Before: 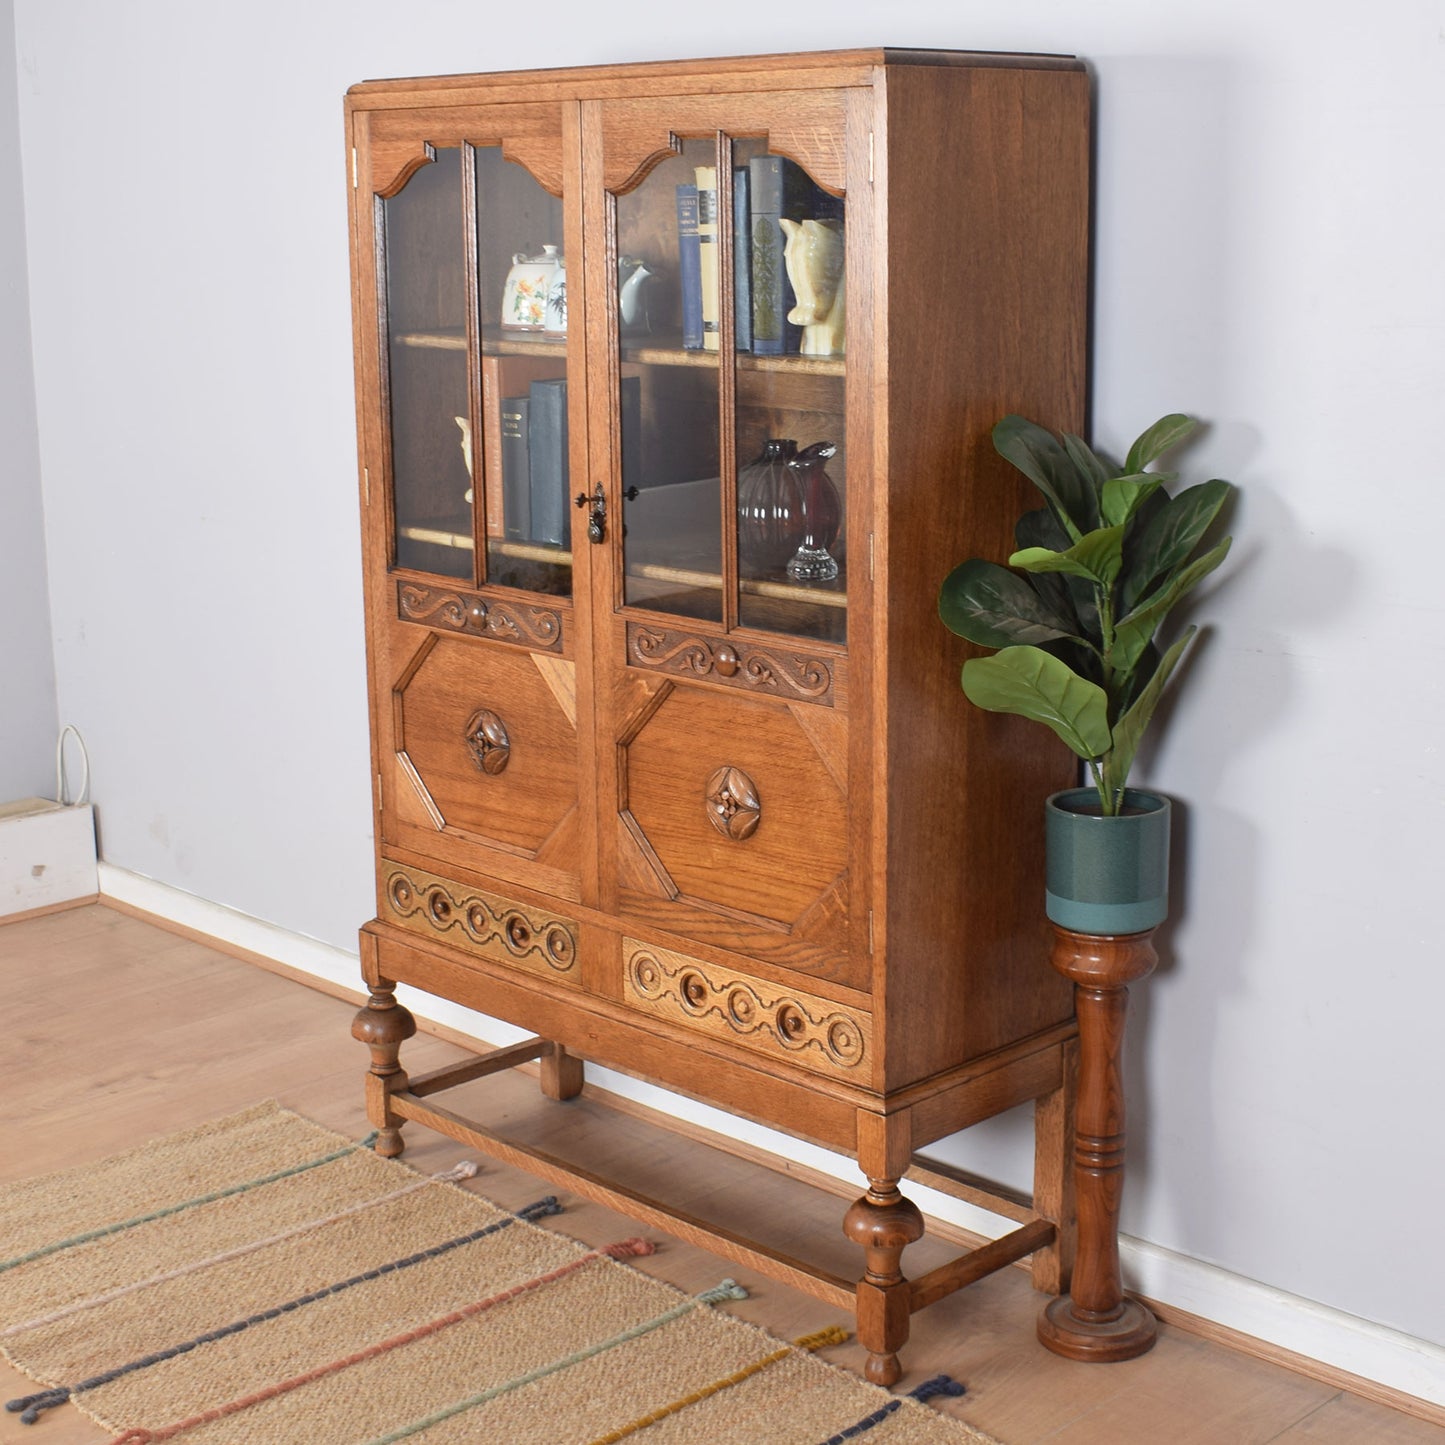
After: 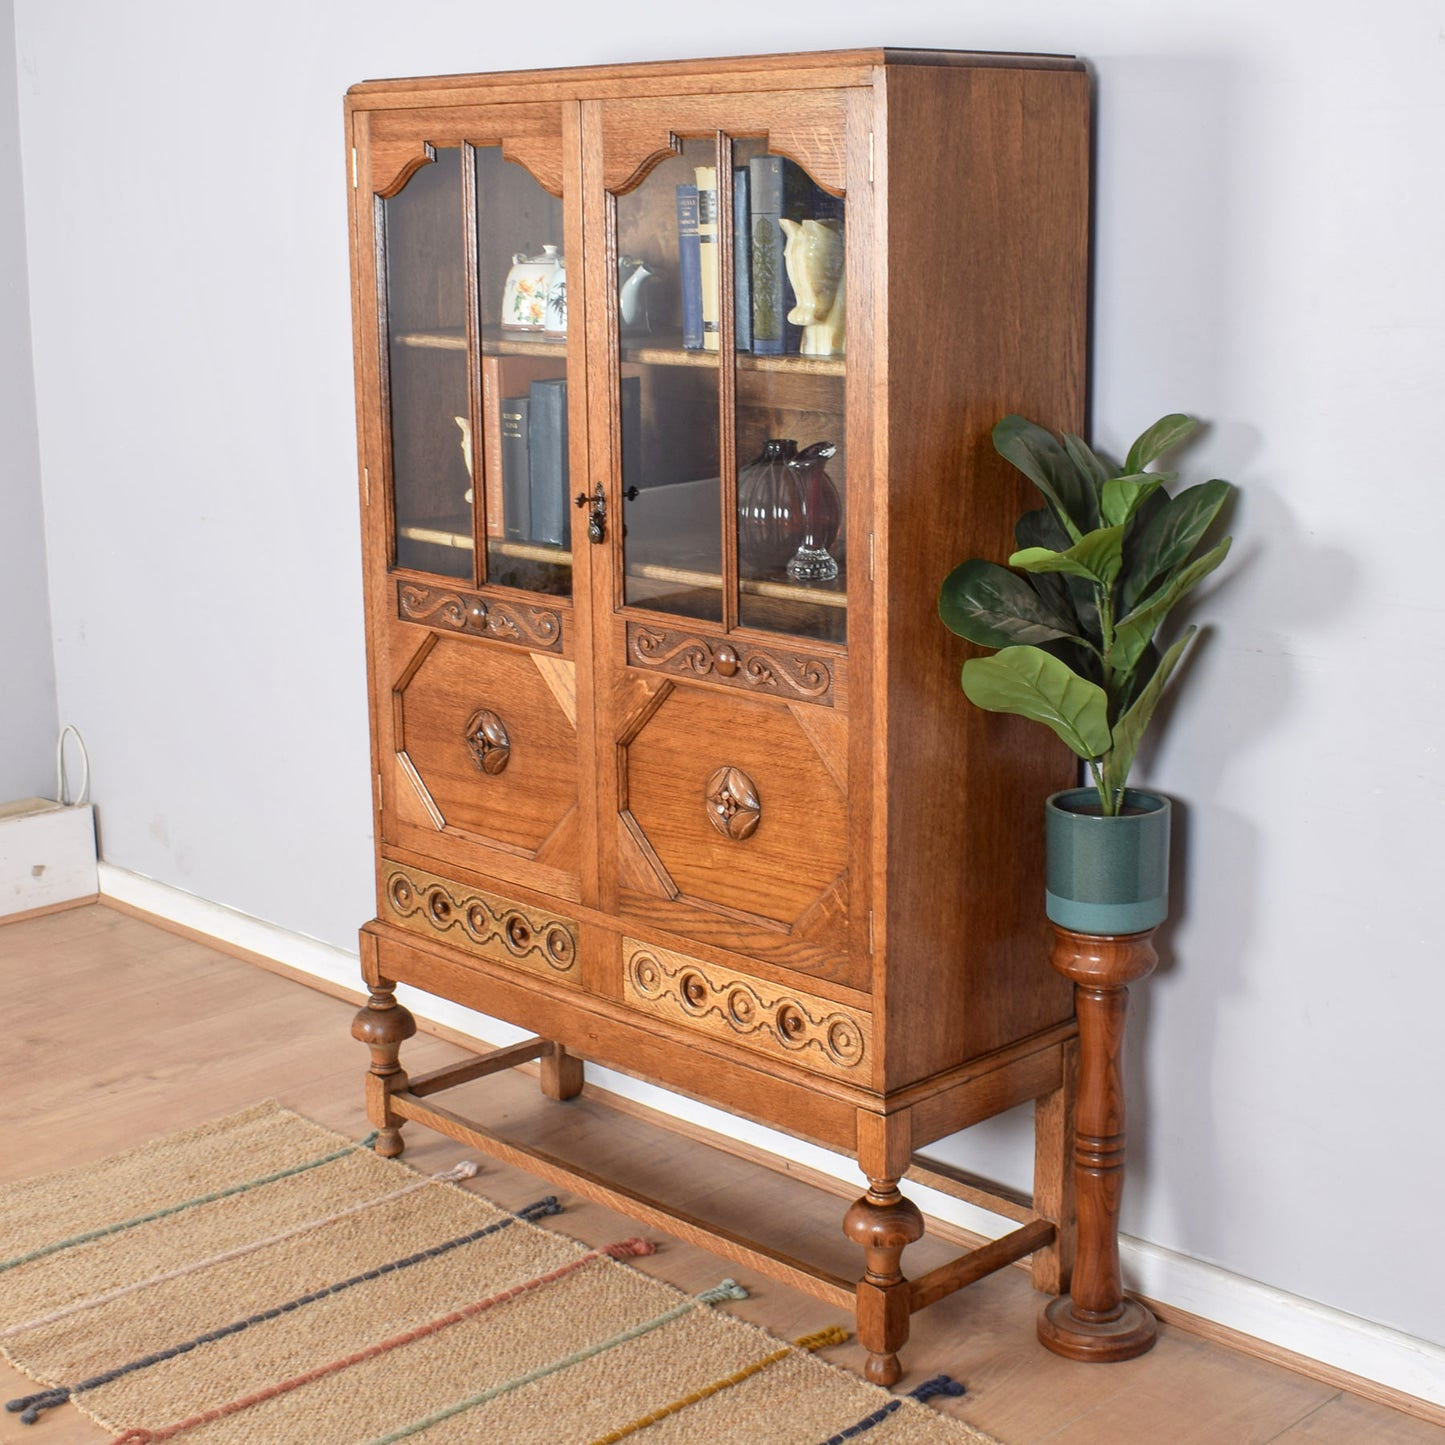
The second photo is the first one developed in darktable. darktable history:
local contrast: on, module defaults
levels: levels [0, 0.478, 1]
